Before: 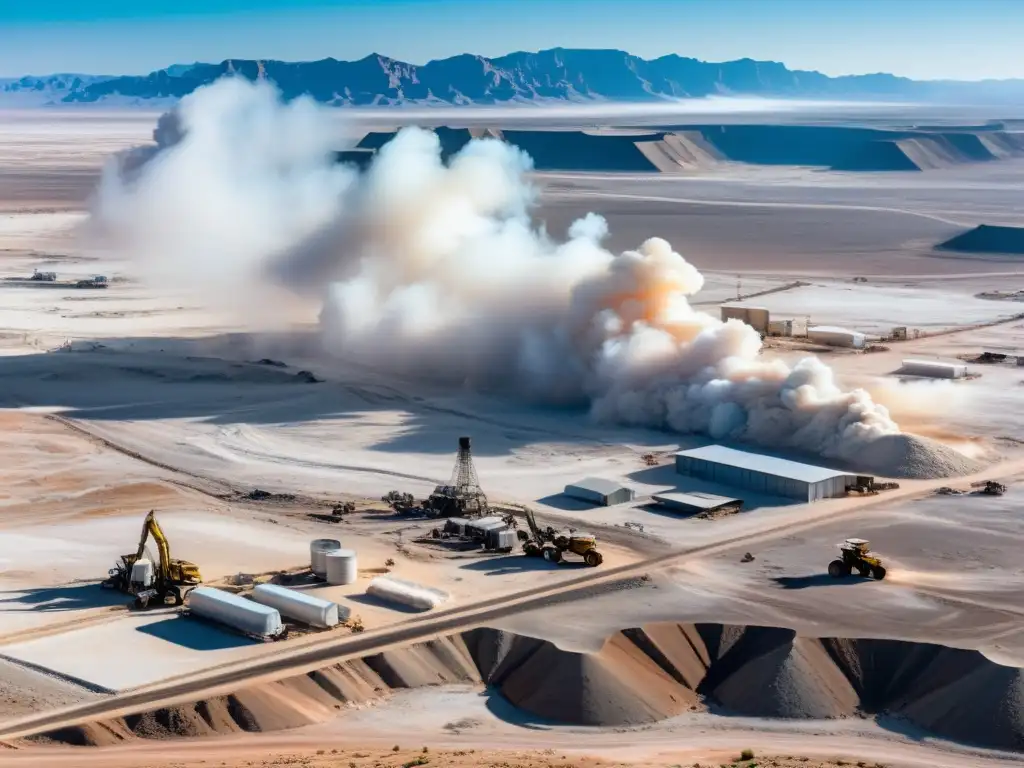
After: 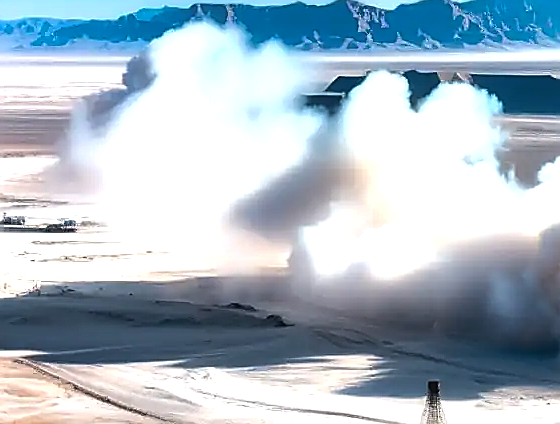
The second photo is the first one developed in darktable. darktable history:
crop and rotate: left 3.034%, top 7.395%, right 42.279%, bottom 37.323%
color balance rgb: shadows lift › hue 84.56°, perceptual saturation grading › global saturation 0.703%, perceptual brilliance grading › global brilliance -4.291%, perceptual brilliance grading › highlights 24.646%, perceptual brilliance grading › mid-tones 7.444%, perceptual brilliance grading › shadows -4.92%
sharpen: radius 1.411, amount 1.239, threshold 0.803
local contrast: mode bilateral grid, contrast 20, coarseness 50, detail 119%, midtone range 0.2
tone equalizer: -8 EV -0.439 EV, -7 EV -0.414 EV, -6 EV -0.316 EV, -5 EV -0.233 EV, -3 EV 0.197 EV, -2 EV 0.308 EV, -1 EV 0.376 EV, +0 EV 0.441 EV, edges refinement/feathering 500, mask exposure compensation -1.57 EV, preserve details no
shadows and highlights: shadows 25.22, white point adjustment -2.98, highlights -29.97
contrast equalizer: y [[0.5, 0.486, 0.447, 0.446, 0.489, 0.5], [0.5 ×6], [0.5 ×6], [0 ×6], [0 ×6]]
